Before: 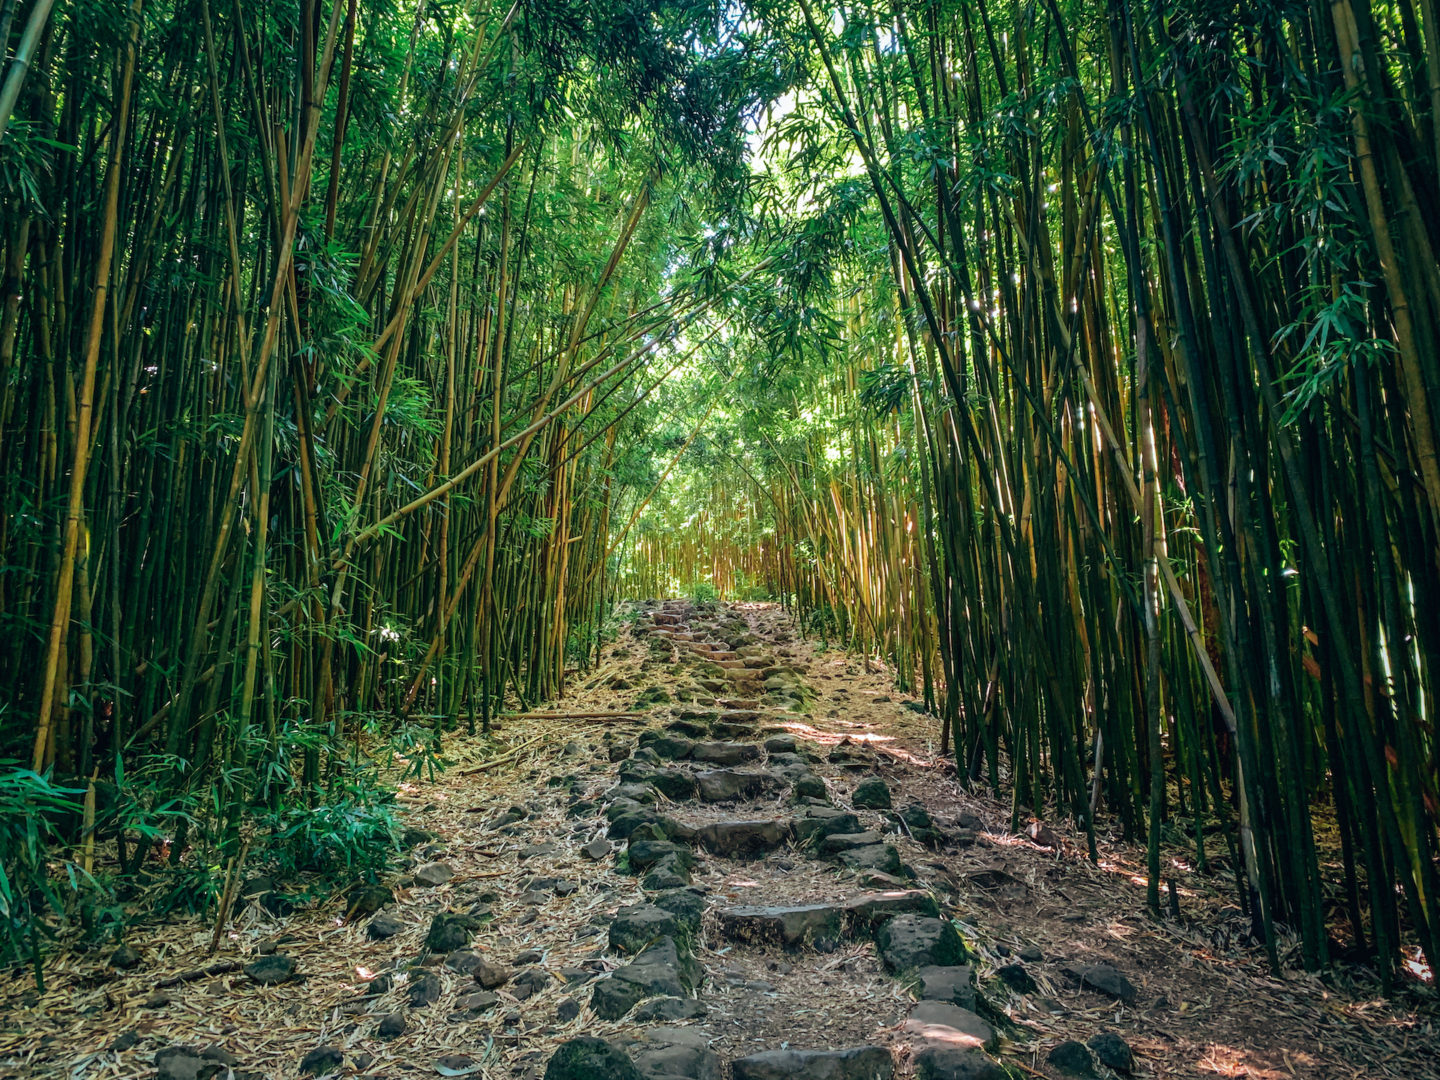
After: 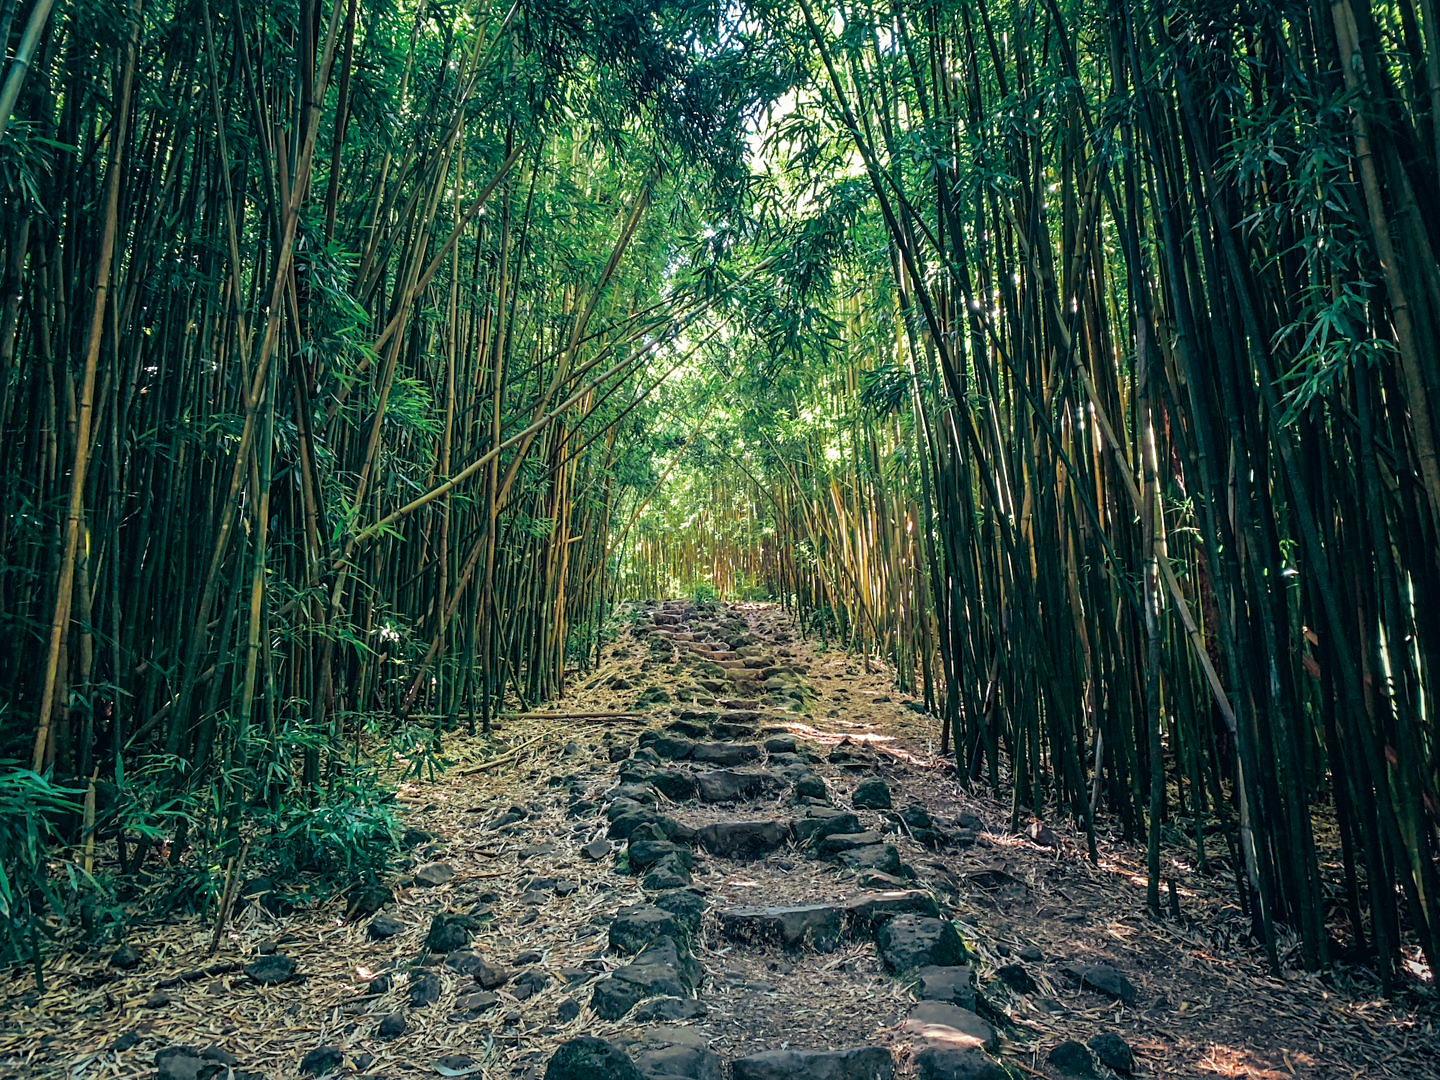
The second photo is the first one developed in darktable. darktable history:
sharpen: radius 1.864, amount 0.398, threshold 1.271
split-toning: shadows › hue 216°, shadows › saturation 1, highlights › hue 57.6°, balance -33.4
